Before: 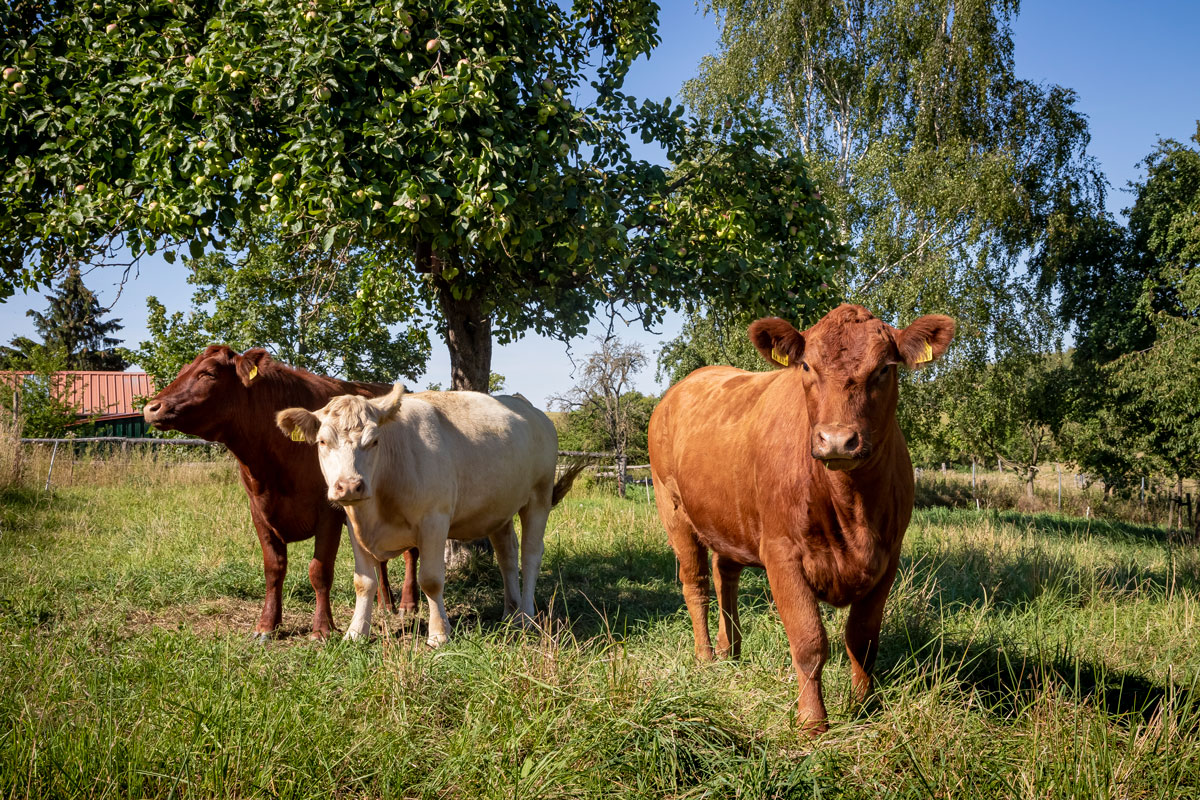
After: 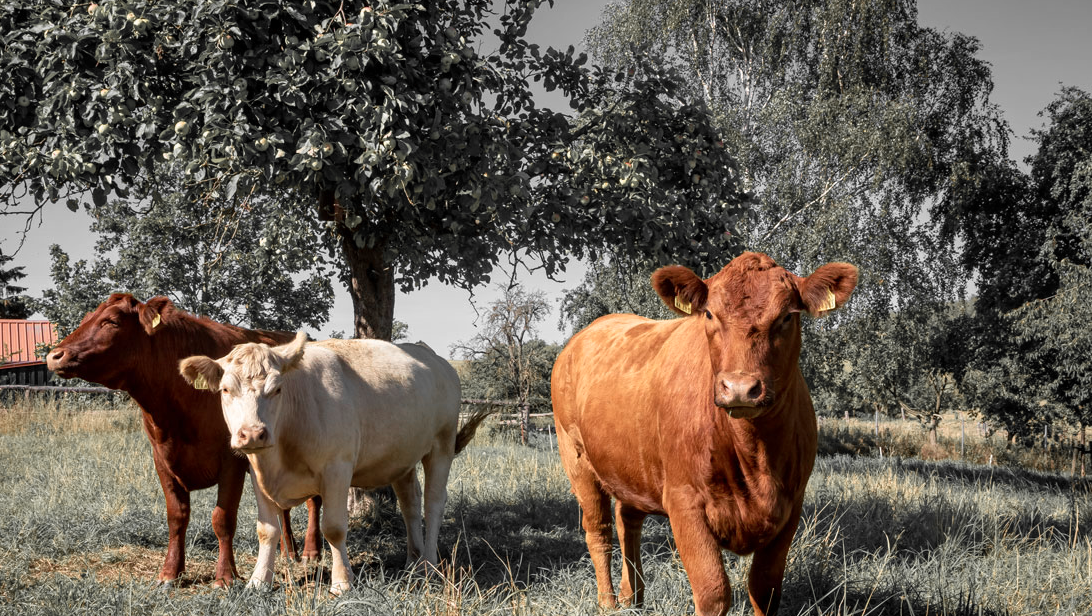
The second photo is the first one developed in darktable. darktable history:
crop: left 8.155%, top 6.611%, bottom 15.385%
color zones: curves: ch0 [(0, 0.447) (0.184, 0.543) (0.323, 0.476) (0.429, 0.445) (0.571, 0.443) (0.714, 0.451) (0.857, 0.452) (1, 0.447)]; ch1 [(0, 0.464) (0.176, 0.46) (0.287, 0.177) (0.429, 0.002) (0.571, 0) (0.714, 0) (0.857, 0) (1, 0.464)], mix 20%
